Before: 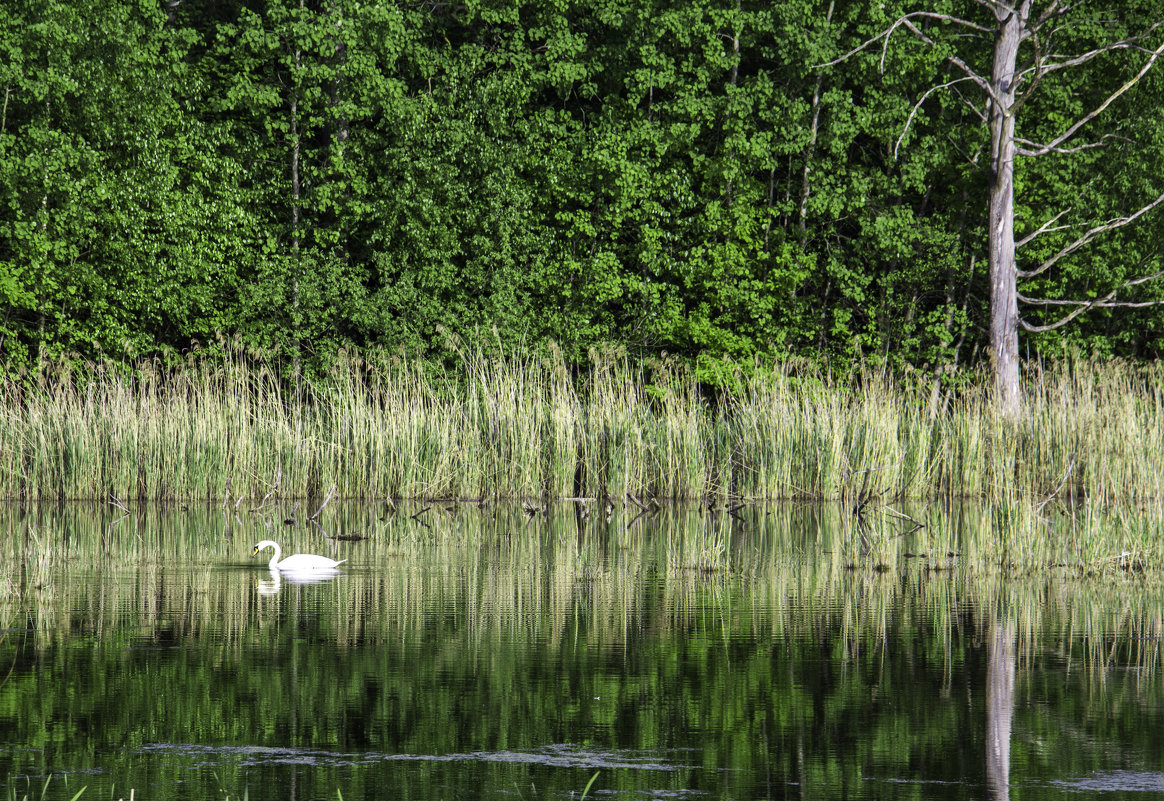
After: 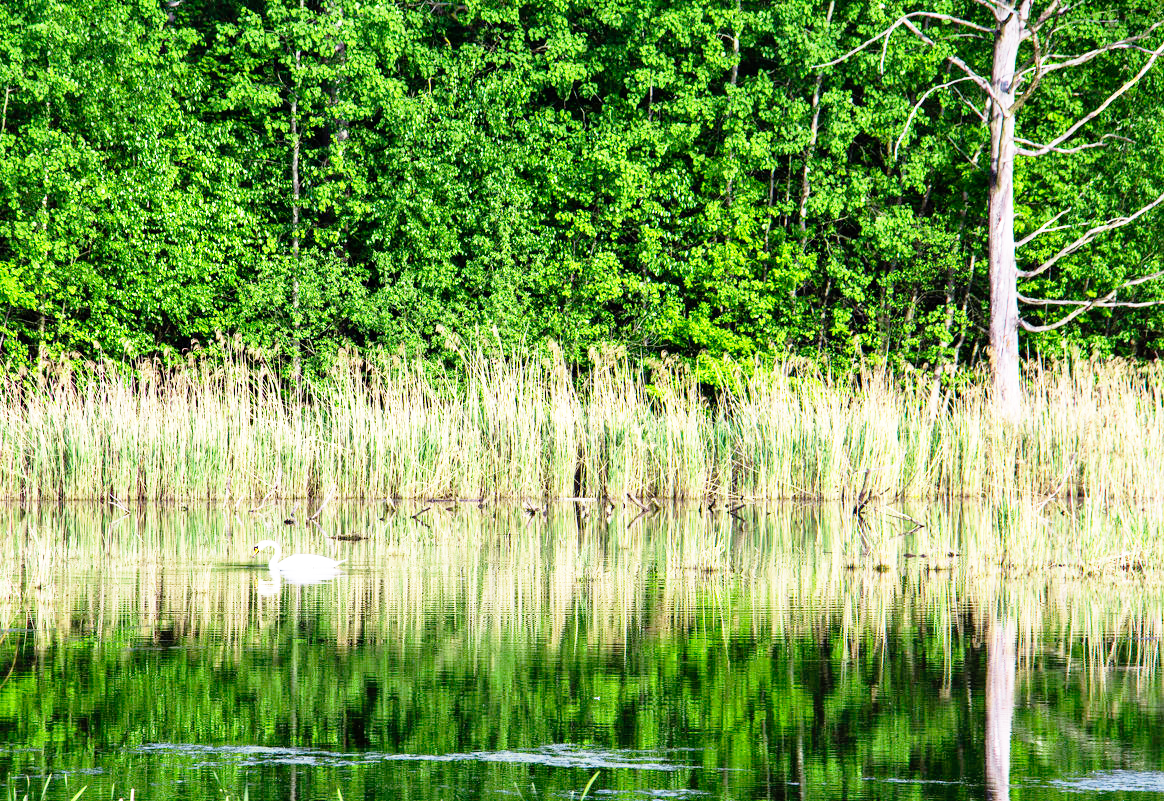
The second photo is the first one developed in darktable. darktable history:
base curve: curves: ch0 [(0, 0) (0.012, 0.01) (0.073, 0.168) (0.31, 0.711) (0.645, 0.957) (1, 1)], preserve colors none
